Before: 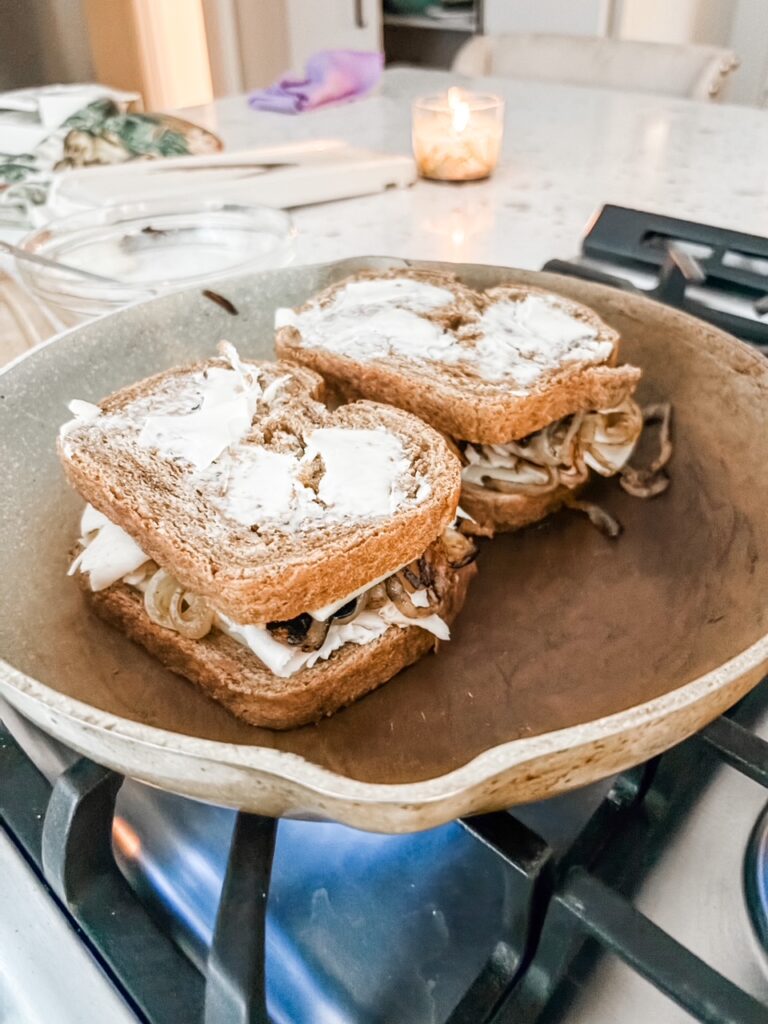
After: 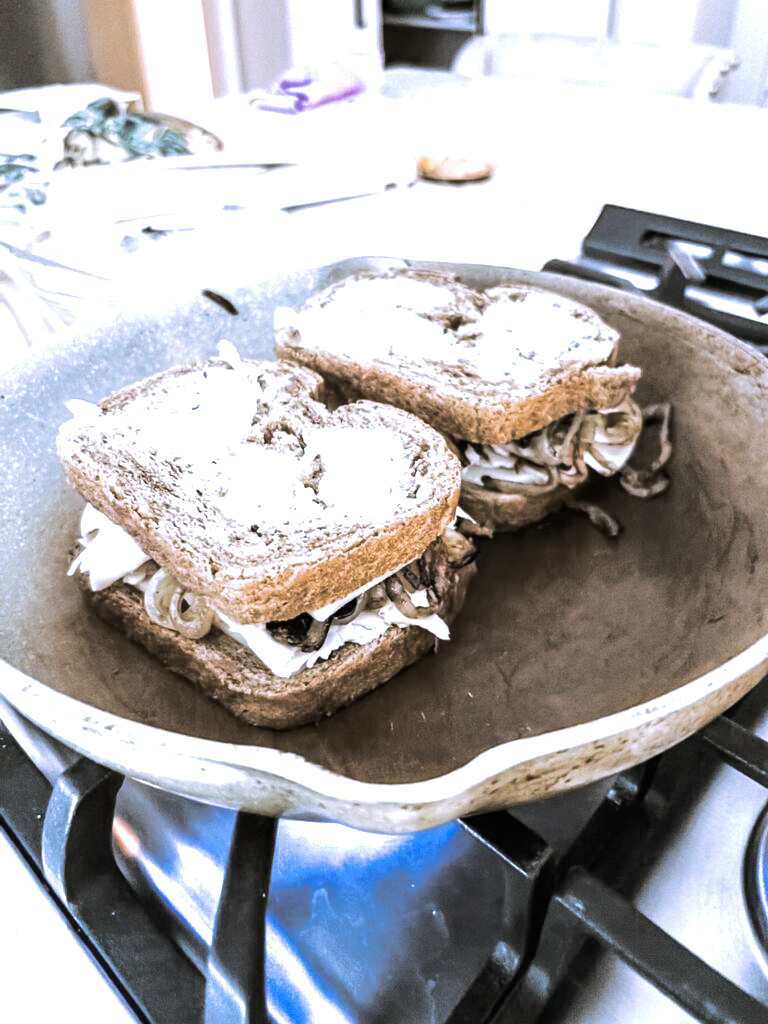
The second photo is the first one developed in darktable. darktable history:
split-toning: shadows › hue 46.8°, shadows › saturation 0.17, highlights › hue 316.8°, highlights › saturation 0.27, balance -51.82
white balance: red 0.871, blue 1.249
tone equalizer: -8 EV -0.75 EV, -7 EV -0.7 EV, -6 EV -0.6 EV, -5 EV -0.4 EV, -3 EV 0.4 EV, -2 EV 0.6 EV, -1 EV 0.7 EV, +0 EV 0.75 EV, edges refinement/feathering 500, mask exposure compensation -1.57 EV, preserve details no
